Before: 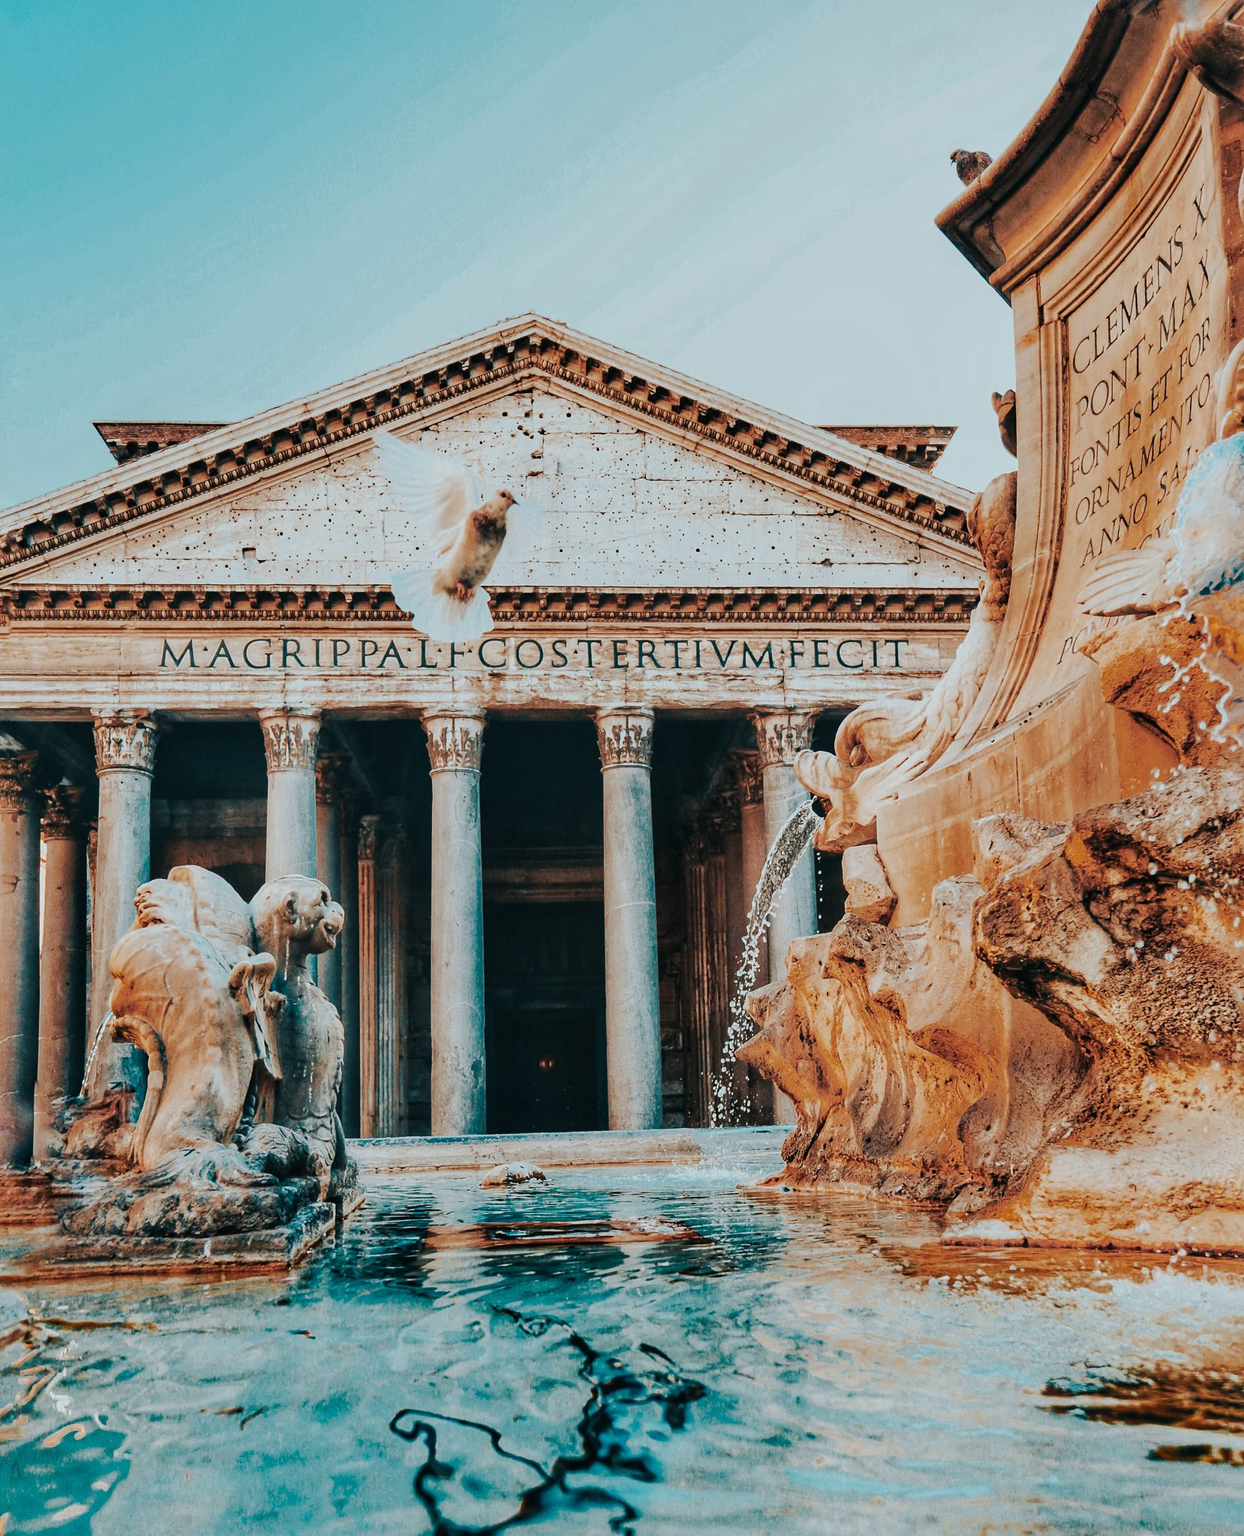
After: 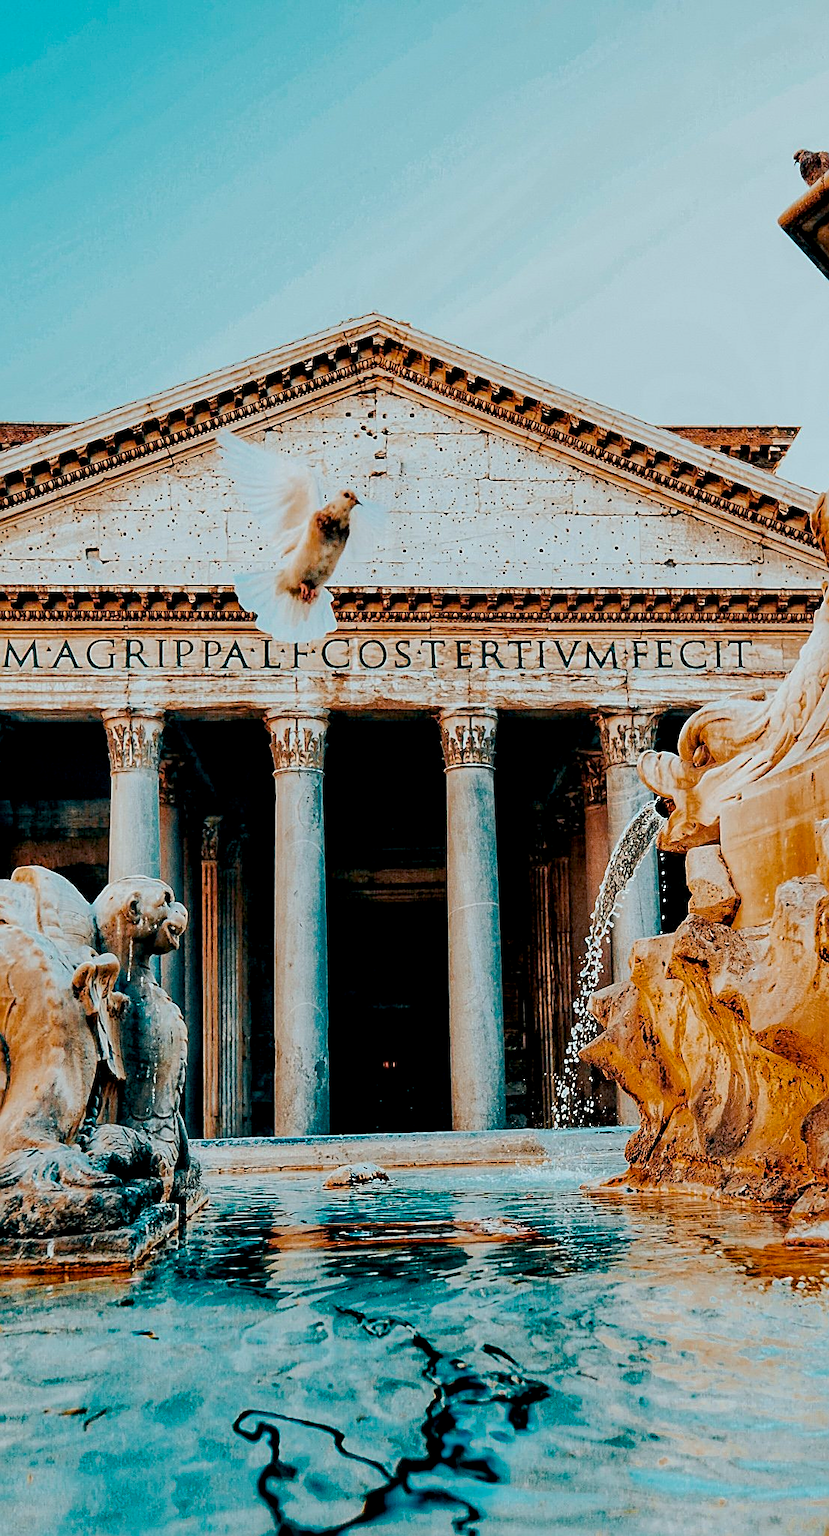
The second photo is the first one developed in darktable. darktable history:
exposure: black level correction 0.016, exposure -0.009 EV, compensate highlight preservation false
crop and rotate: left 12.648%, right 20.685%
color balance rgb: perceptual saturation grading › global saturation 25%, global vibrance 20%
sharpen: on, module defaults
